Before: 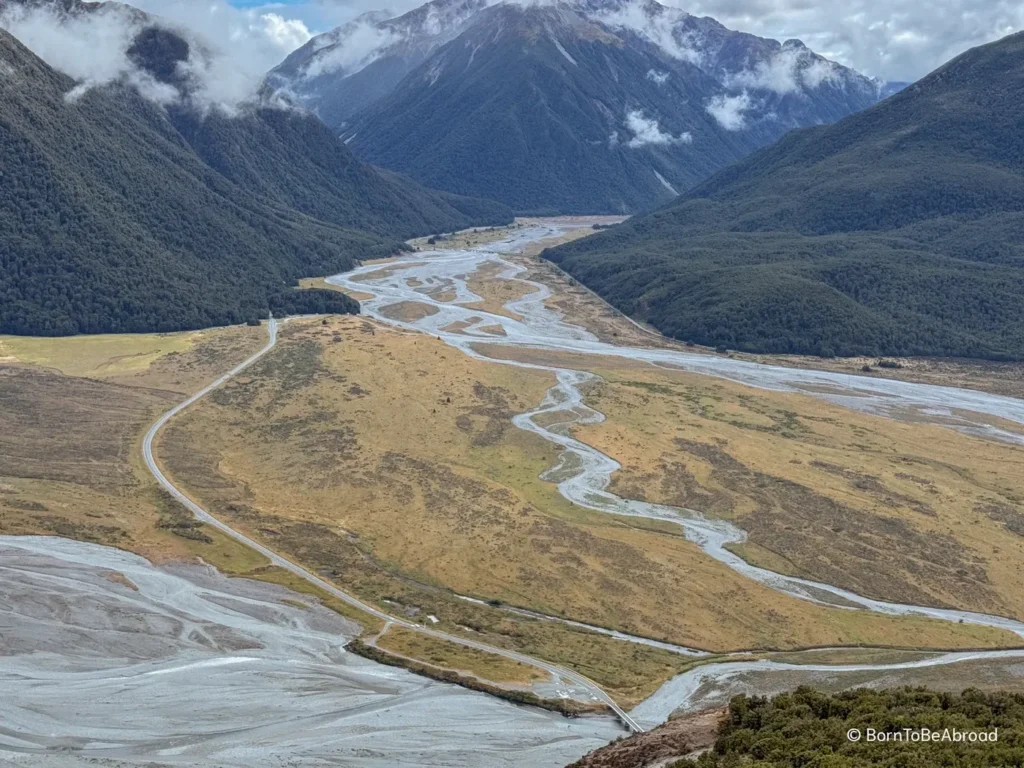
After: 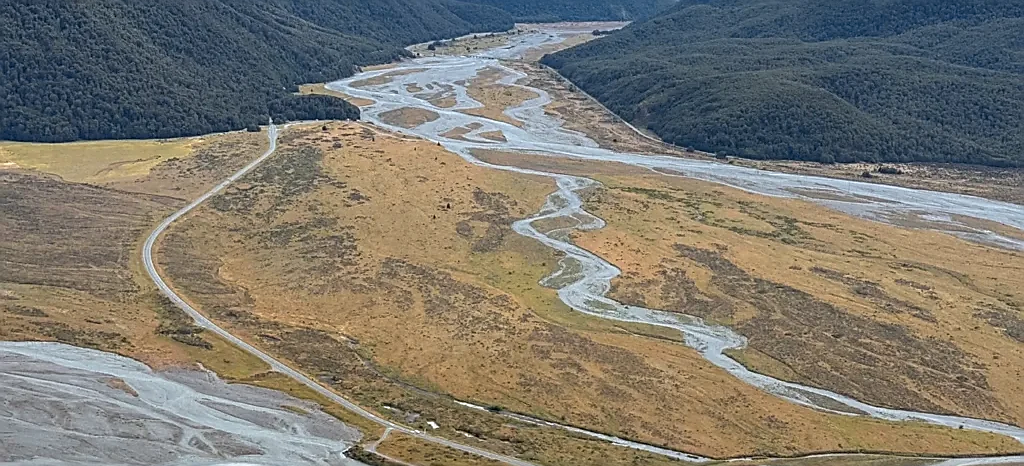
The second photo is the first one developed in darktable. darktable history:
color zones: curves: ch1 [(0.235, 0.558) (0.75, 0.5)]; ch2 [(0.25, 0.462) (0.749, 0.457)], mix 25.94%
sharpen: radius 1.4, amount 1.25, threshold 0.7
crop and rotate: top 25.357%, bottom 13.942%
